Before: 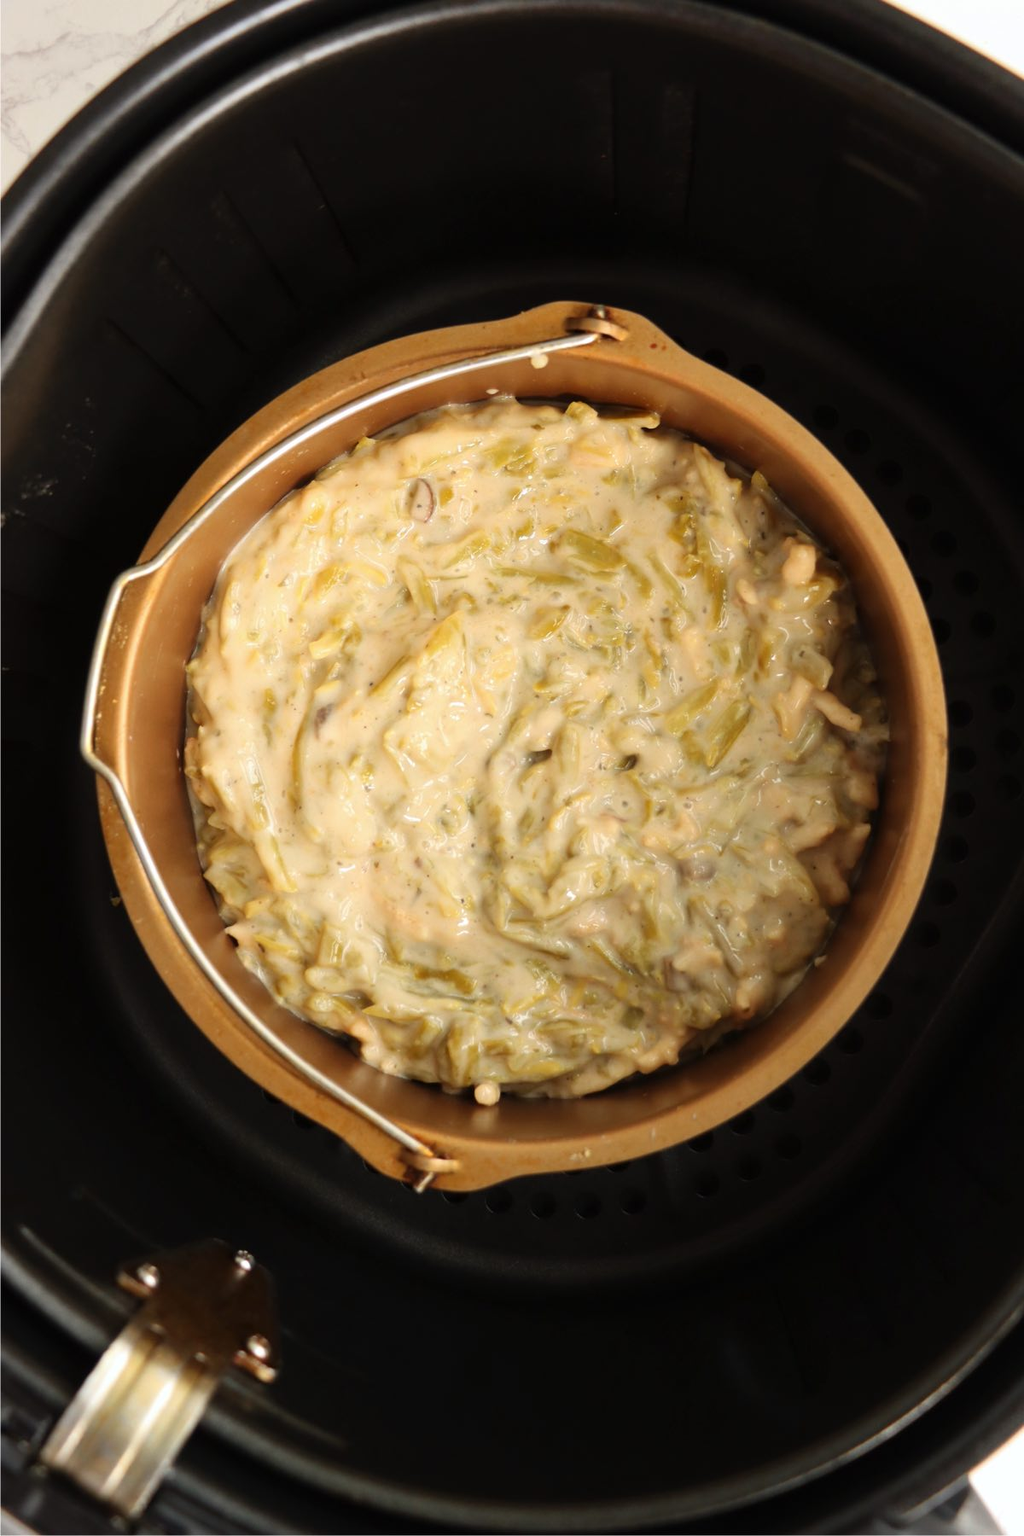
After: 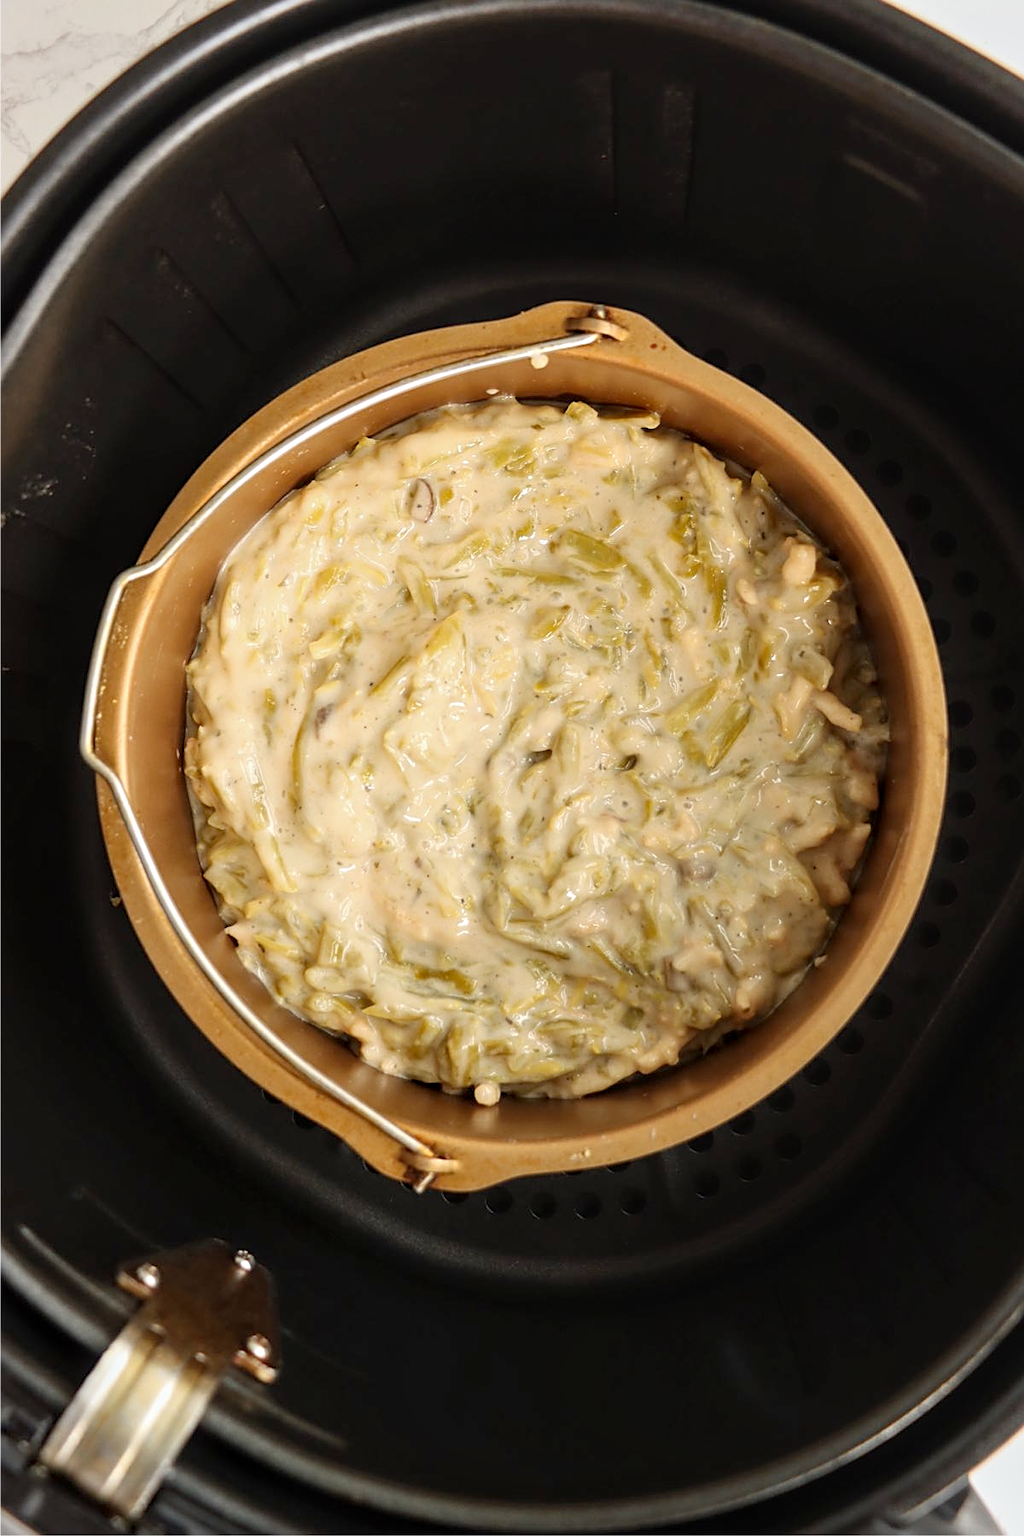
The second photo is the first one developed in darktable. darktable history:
sharpen: amount 0.575
local contrast: on, module defaults
